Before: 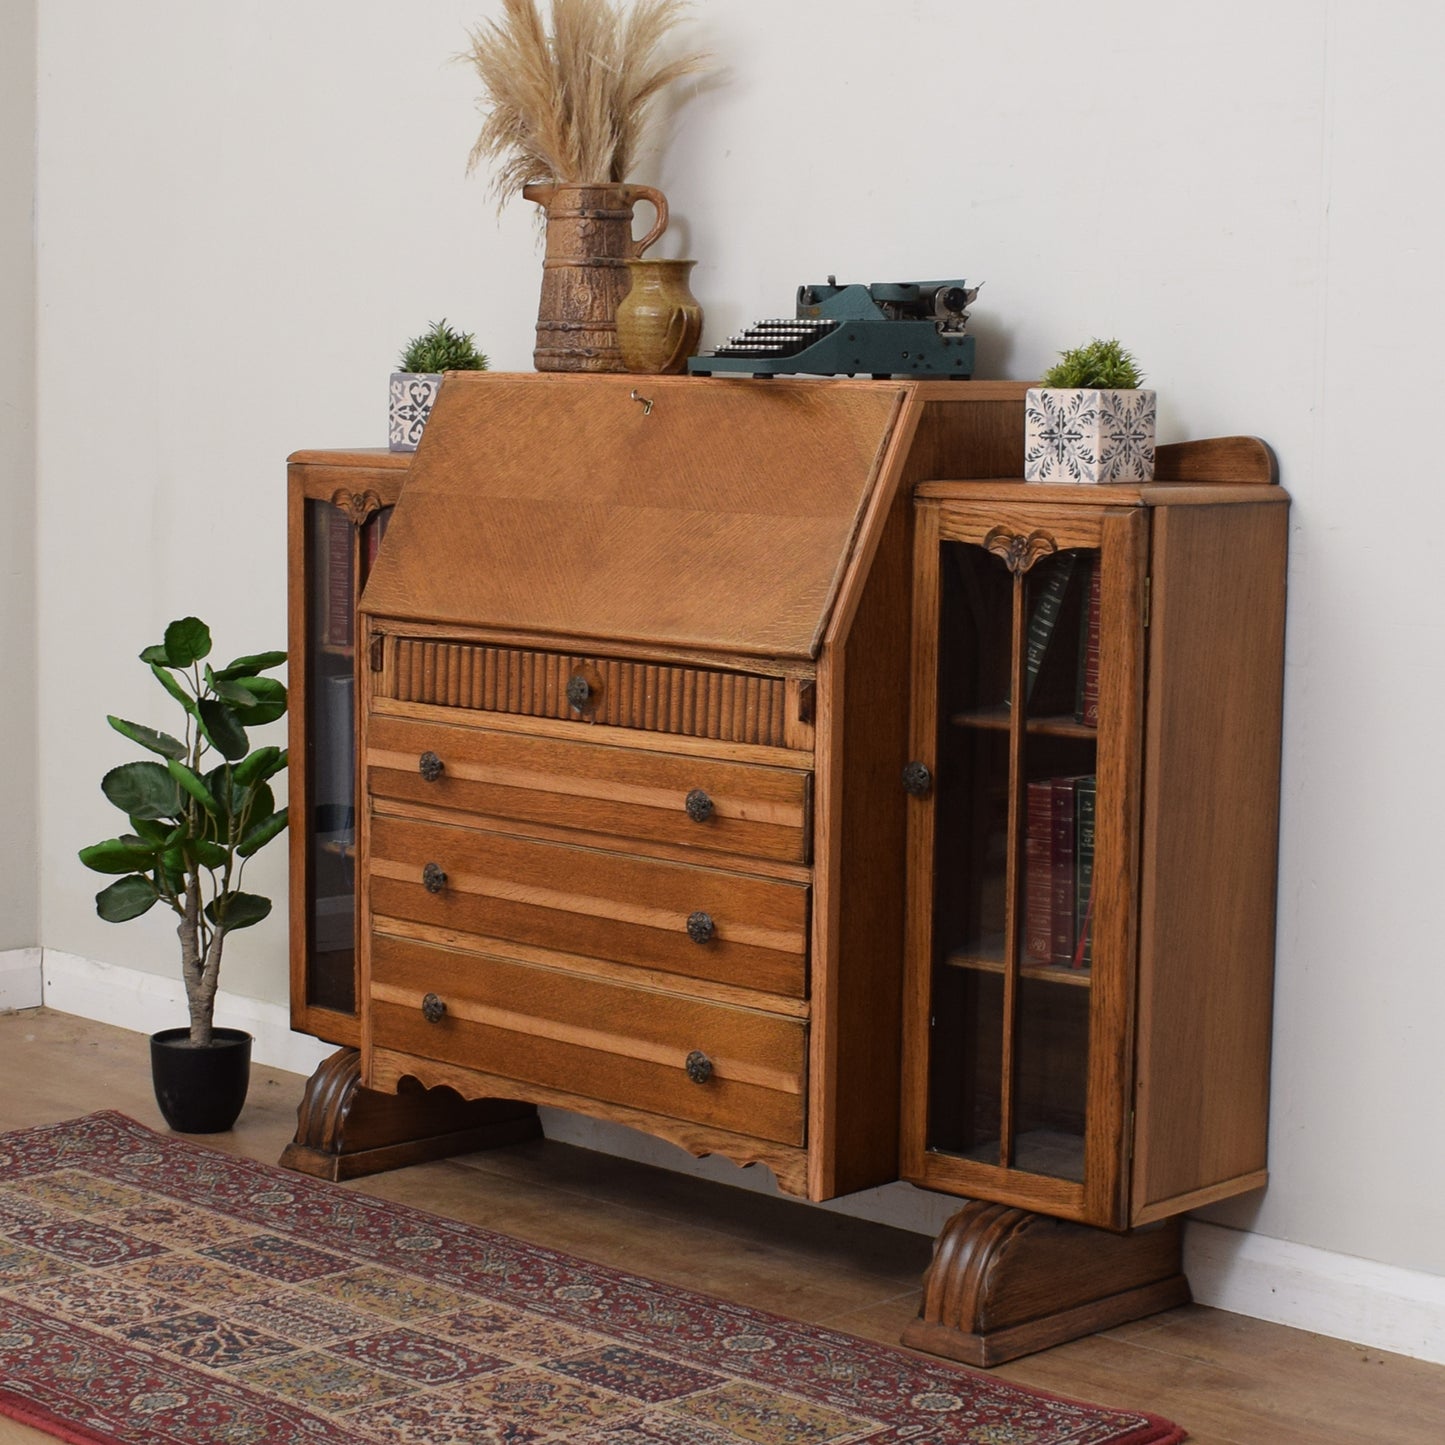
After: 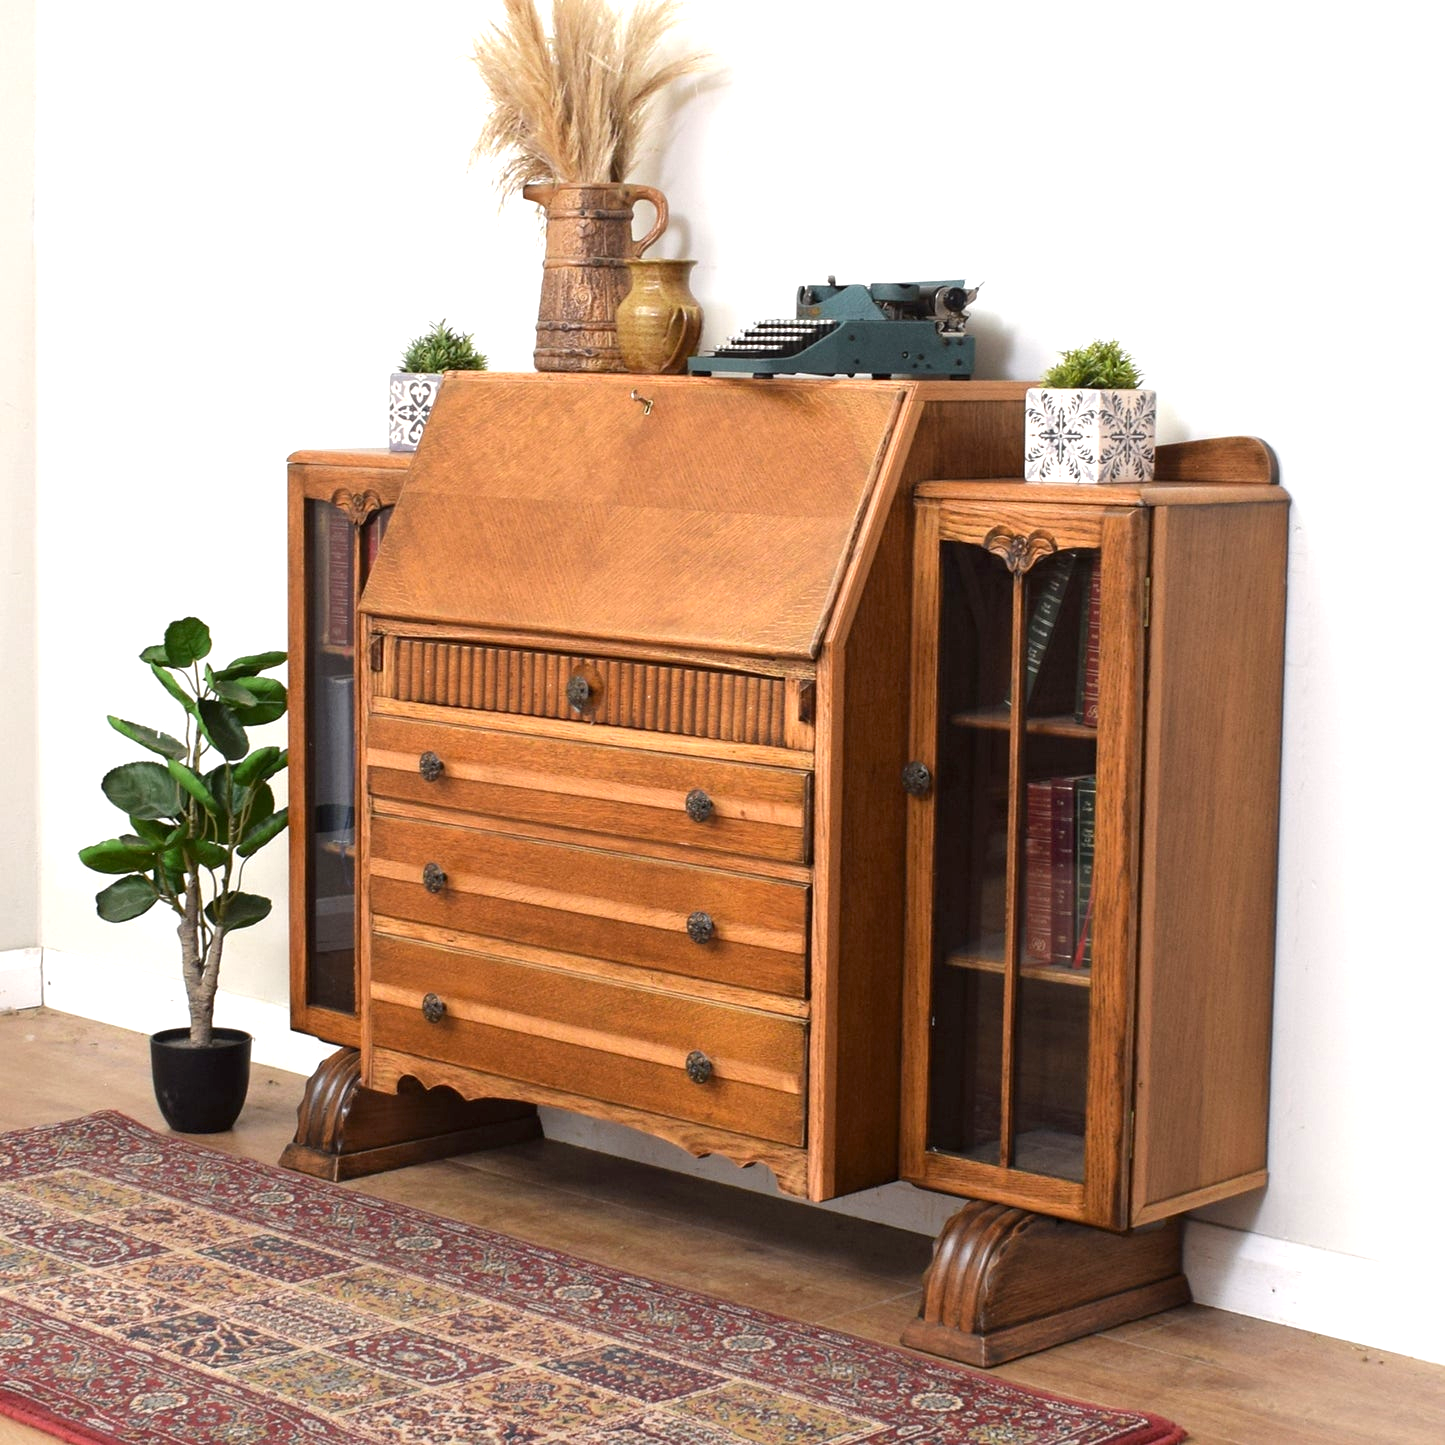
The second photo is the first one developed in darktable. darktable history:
exposure: black level correction 0.001, exposure 1.044 EV, compensate highlight preservation false
